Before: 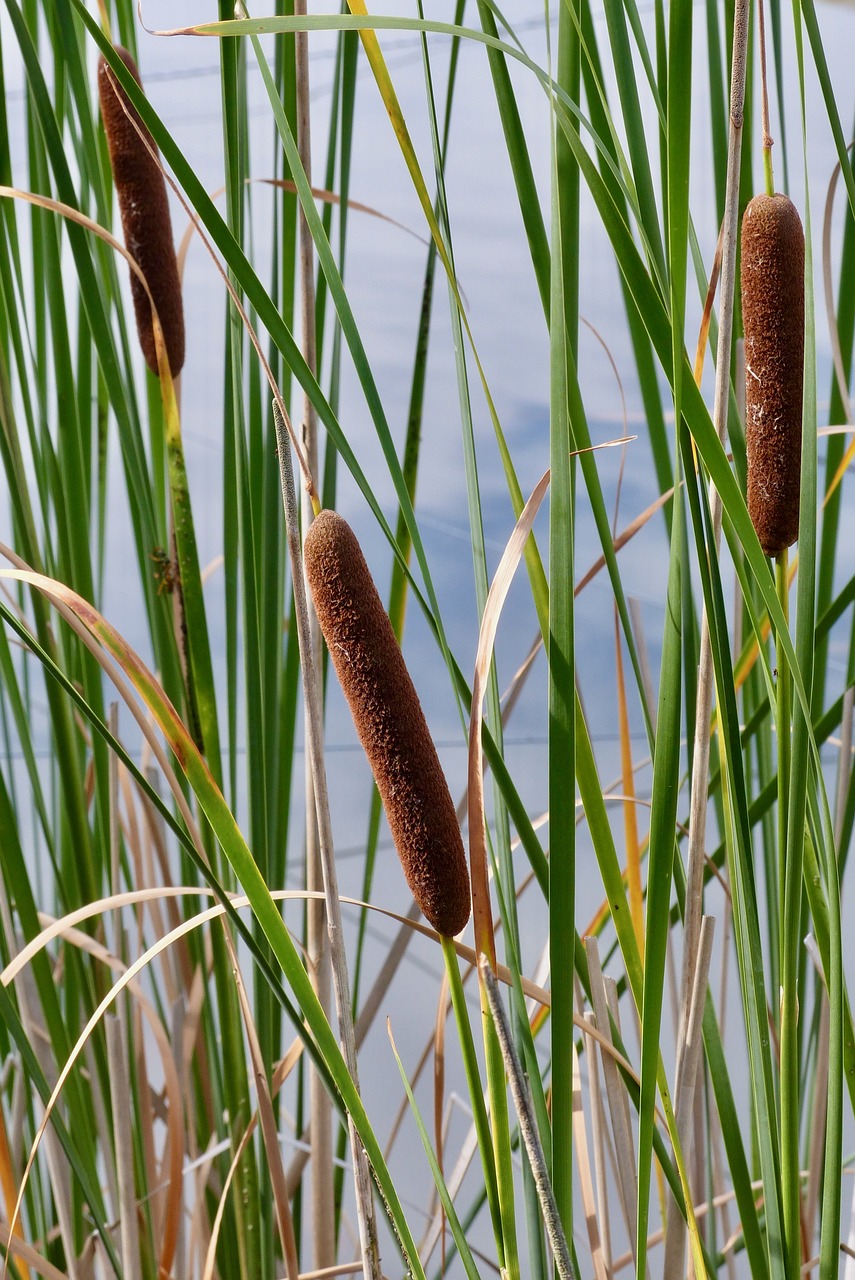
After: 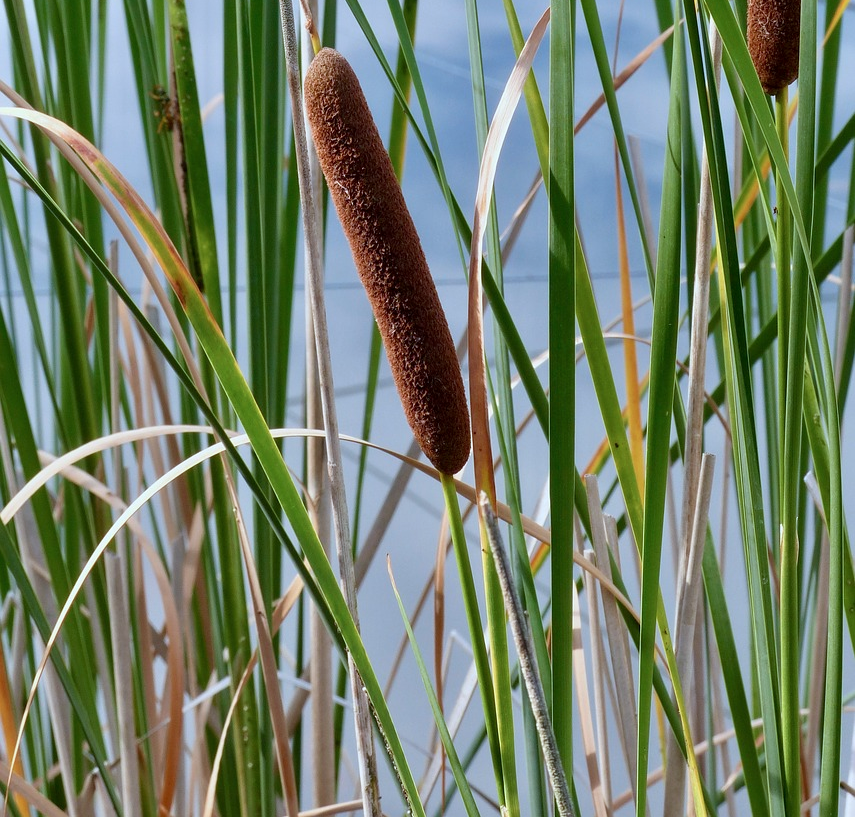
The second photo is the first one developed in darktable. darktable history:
exposure: black level correction 0.001, compensate exposure bias true, compensate highlight preservation false
color correction: highlights a* -3.95, highlights b* -11.1
crop and rotate: top 36.094%
